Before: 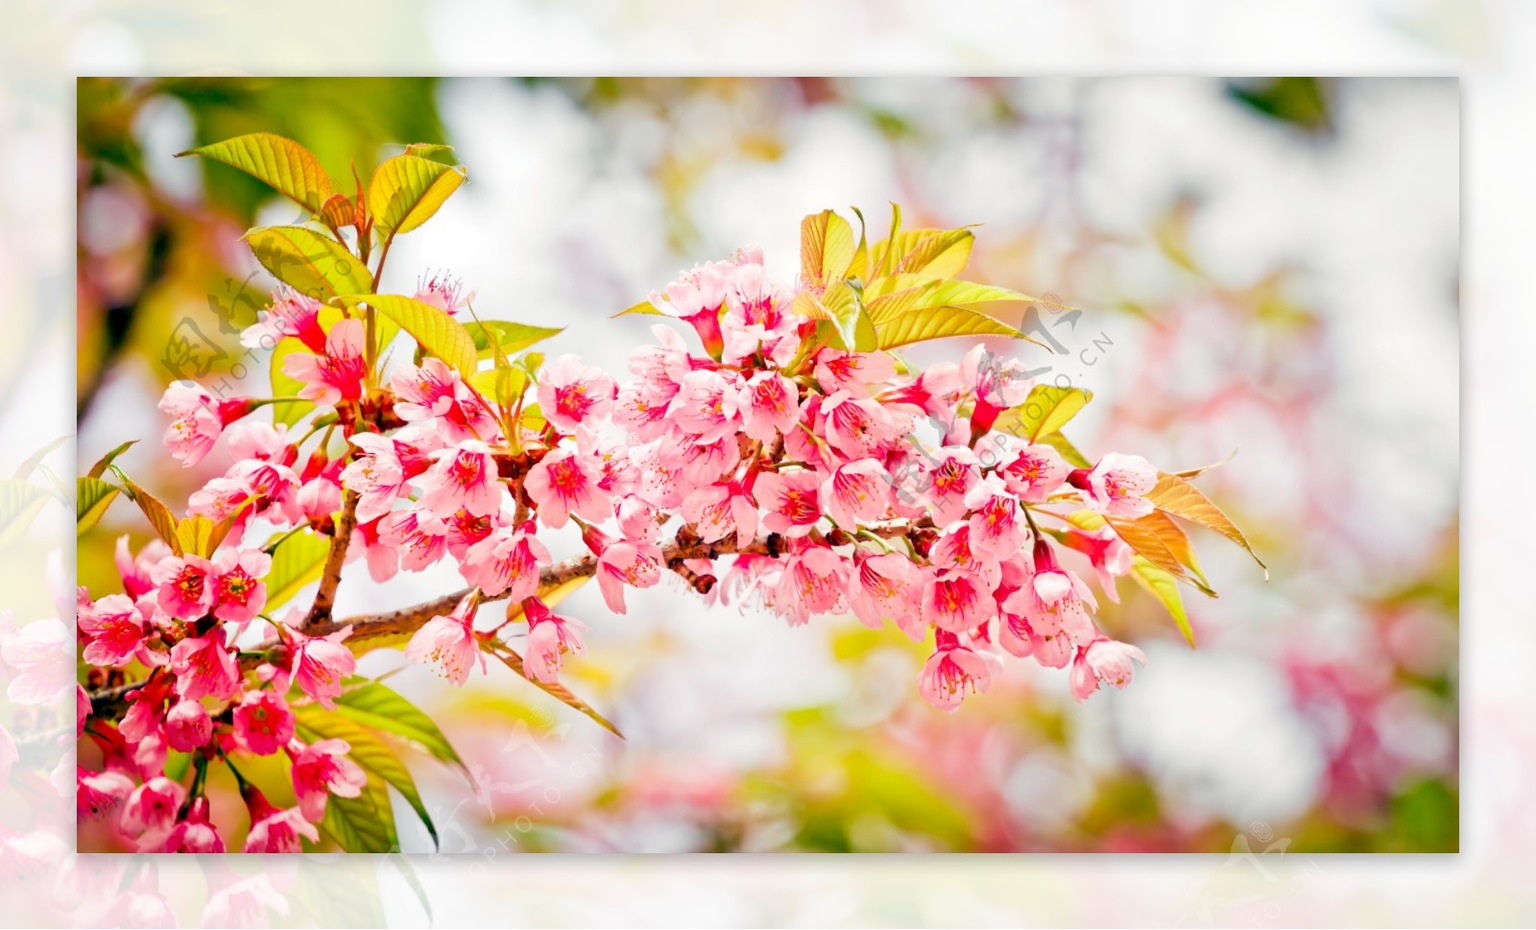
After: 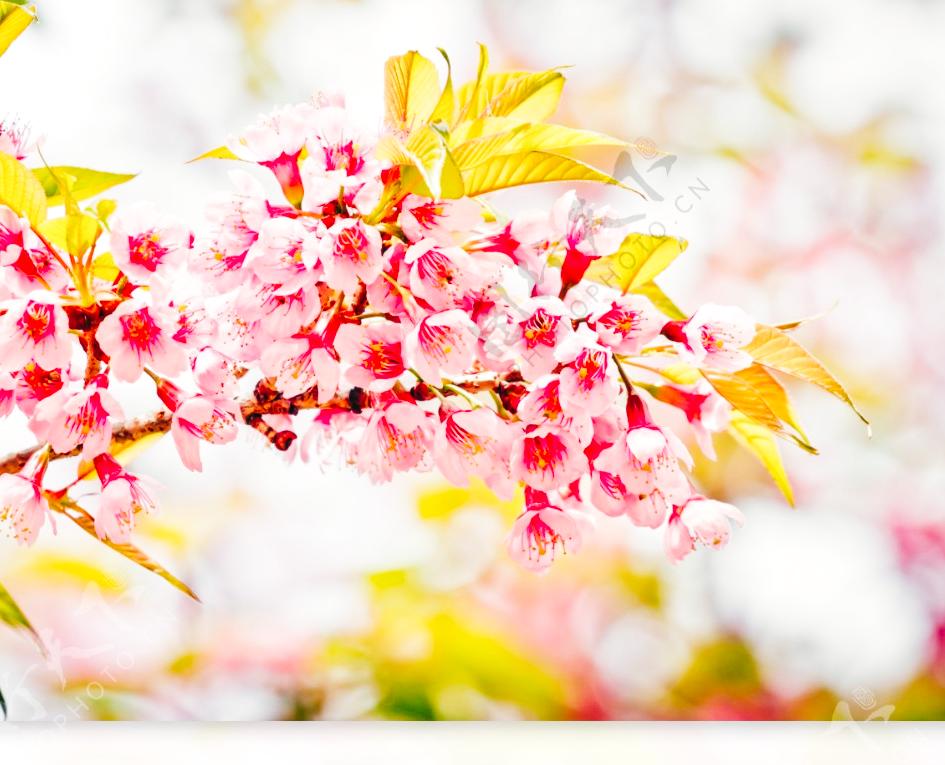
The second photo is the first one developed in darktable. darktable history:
tone curve: curves: ch0 [(0, 0.026) (0.184, 0.172) (0.391, 0.468) (0.446, 0.56) (0.605, 0.758) (0.831, 0.931) (0.992, 1)]; ch1 [(0, 0) (0.437, 0.447) (0.501, 0.502) (0.538, 0.539) (0.574, 0.589) (0.617, 0.64) (0.699, 0.749) (0.859, 0.919) (1, 1)]; ch2 [(0, 0) (0.33, 0.301) (0.421, 0.443) (0.447, 0.482) (0.499, 0.509) (0.538, 0.564) (0.585, 0.615) (0.664, 0.664) (1, 1)], preserve colors none
crop and rotate: left 28.213%, top 17.412%, right 12.718%, bottom 3.627%
local contrast: on, module defaults
exposure: exposure -0.066 EV, compensate exposure bias true, compensate highlight preservation false
